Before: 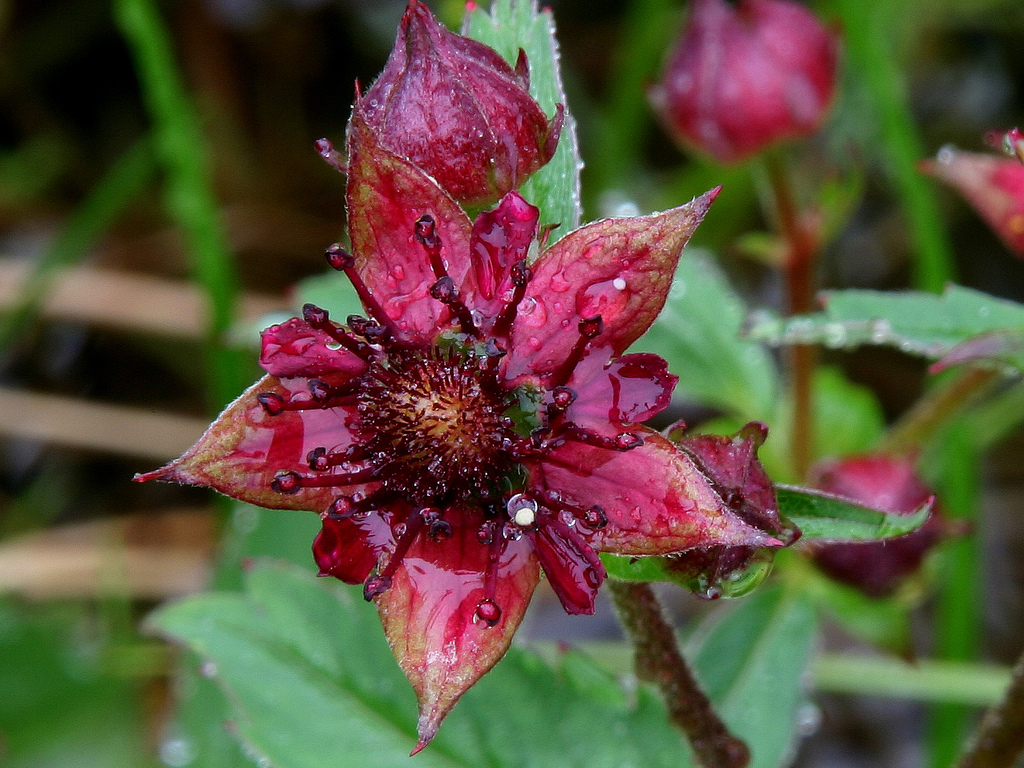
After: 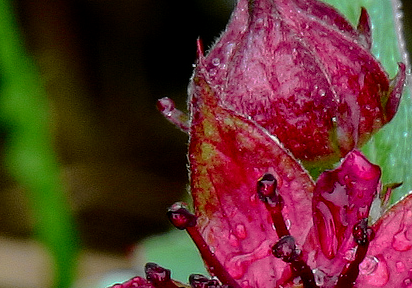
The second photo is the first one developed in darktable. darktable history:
local contrast: on, module defaults
tone curve: curves: ch0 [(0, 0.008) (0.107, 0.091) (0.278, 0.351) (0.457, 0.562) (0.628, 0.738) (0.839, 0.909) (0.998, 0.978)]; ch1 [(0, 0) (0.437, 0.408) (0.474, 0.479) (0.502, 0.5) (0.527, 0.519) (0.561, 0.575) (0.608, 0.665) (0.669, 0.748) (0.859, 0.899) (1, 1)]; ch2 [(0, 0) (0.33, 0.301) (0.421, 0.443) (0.473, 0.498) (0.502, 0.504) (0.522, 0.527) (0.549, 0.583) (0.644, 0.703) (1, 1)], color space Lab, independent channels, preserve colors none
crop: left 15.459%, top 5.442%, right 44.21%, bottom 57.036%
base curve: curves: ch0 [(0, 0) (0.841, 0.609) (1, 1)], preserve colors none
